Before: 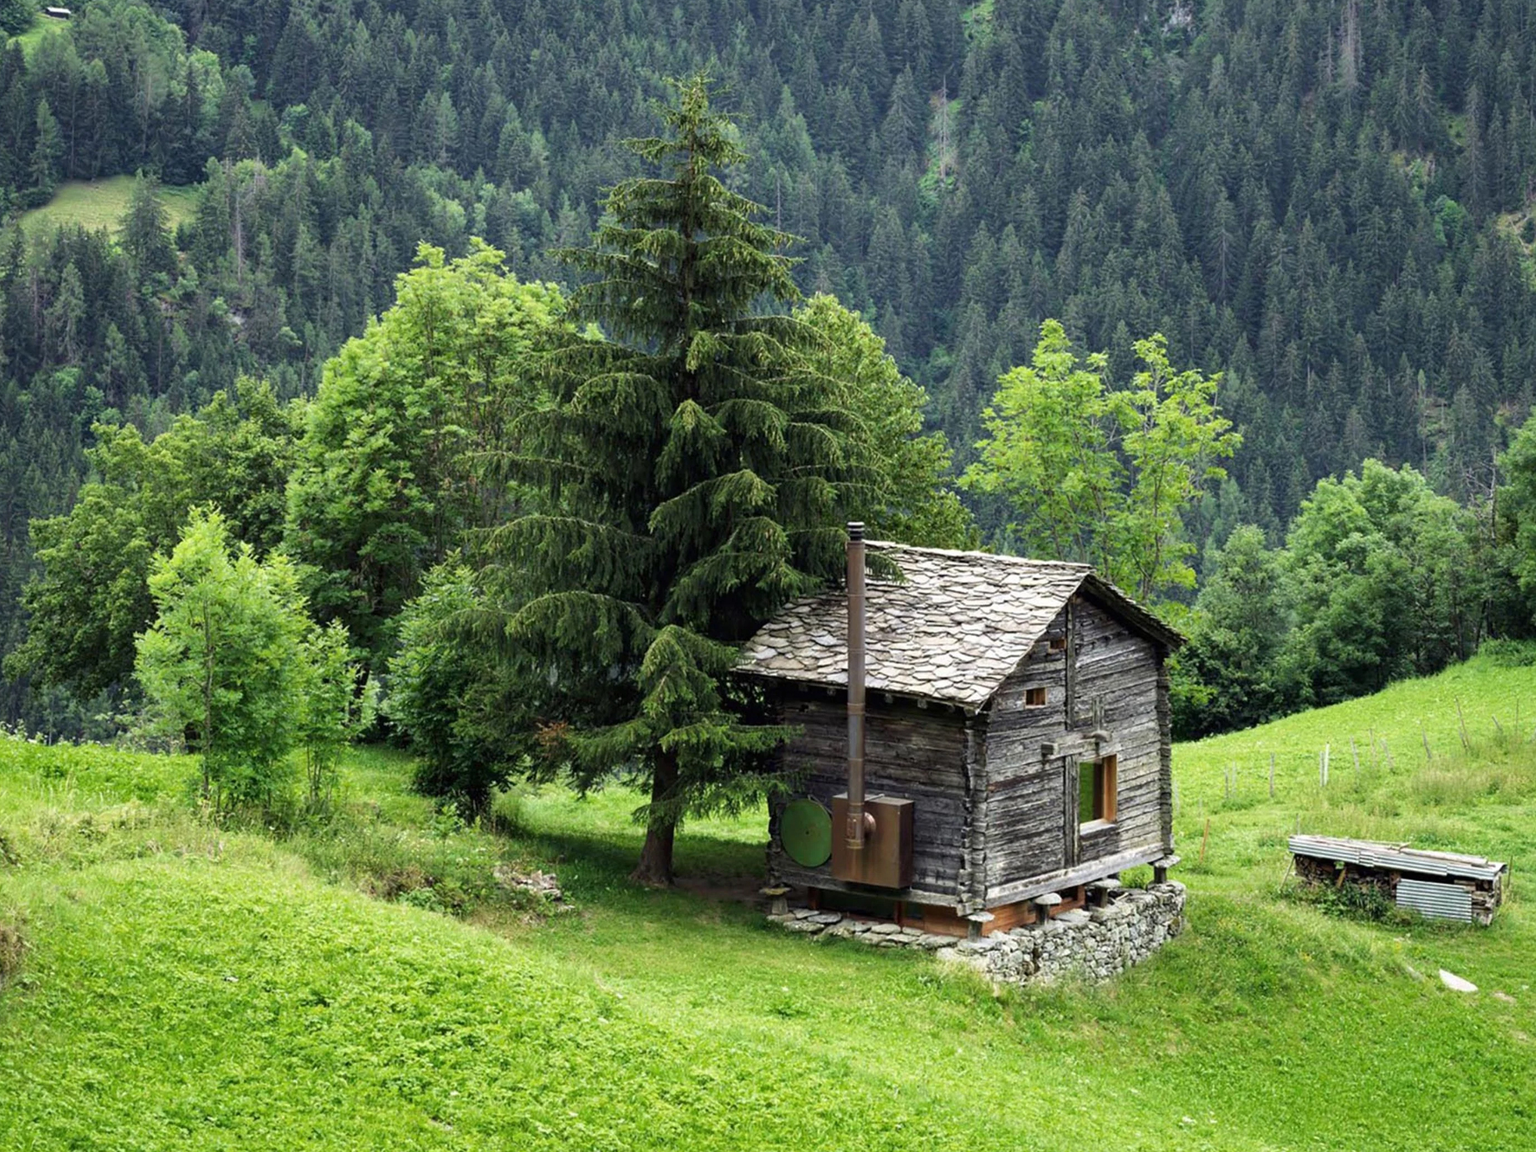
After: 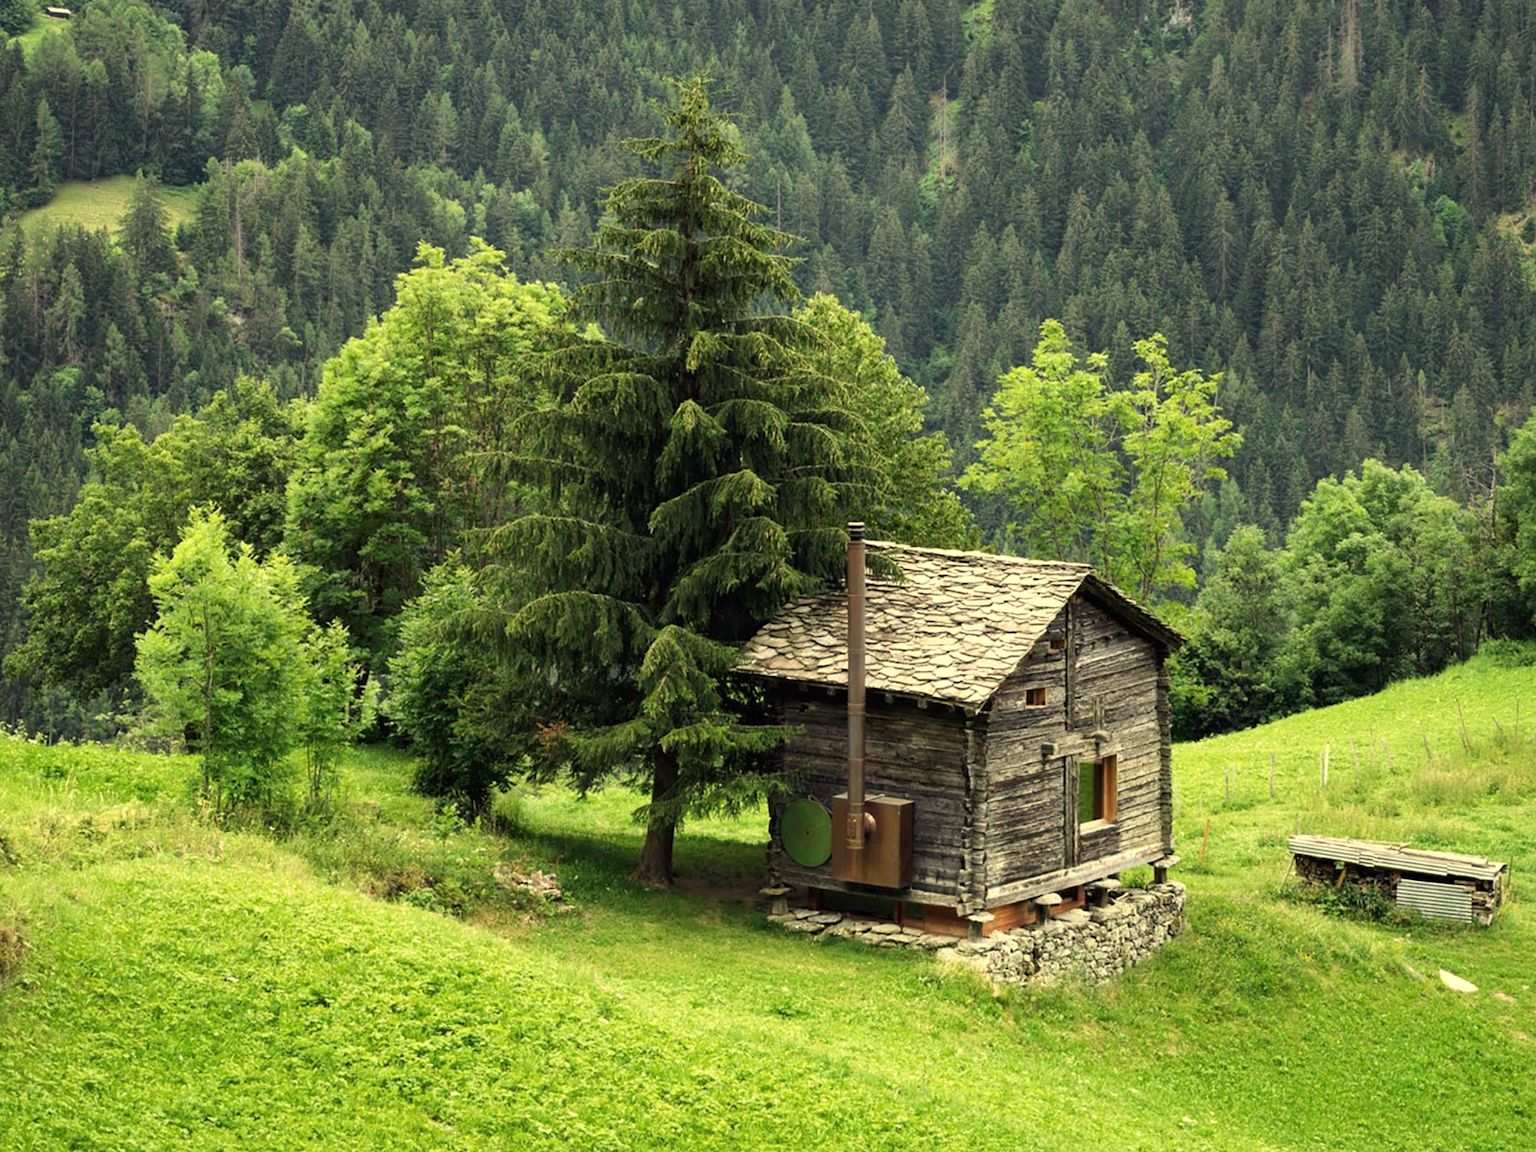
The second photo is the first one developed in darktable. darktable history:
exposure: exposure 0.127 EV, compensate highlight preservation false
tone equalizer: on, module defaults
white balance: red 1.08, blue 0.791
